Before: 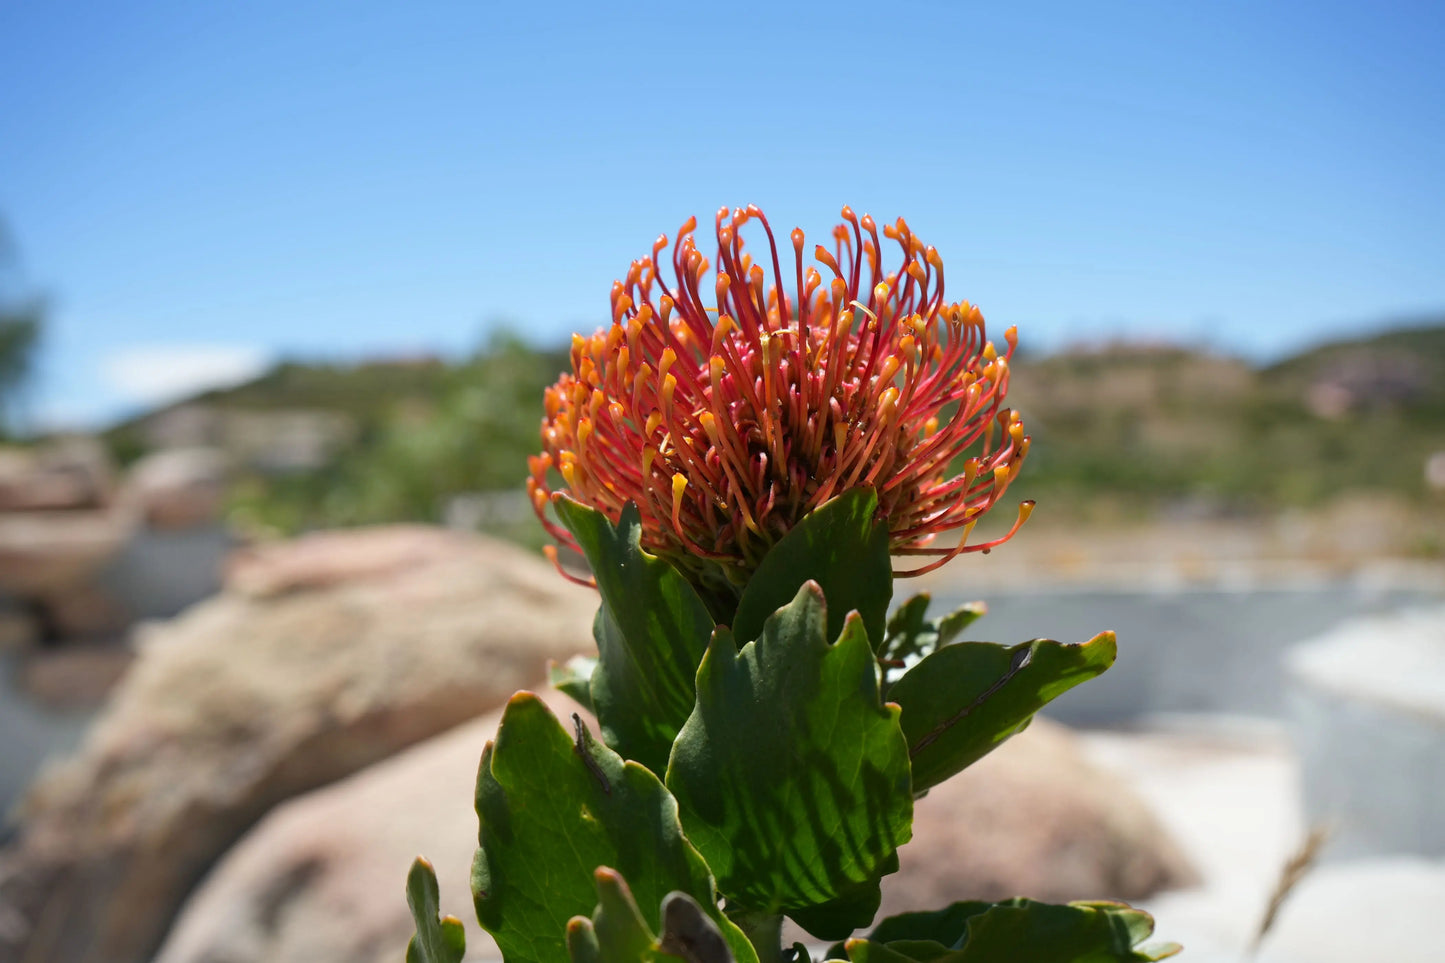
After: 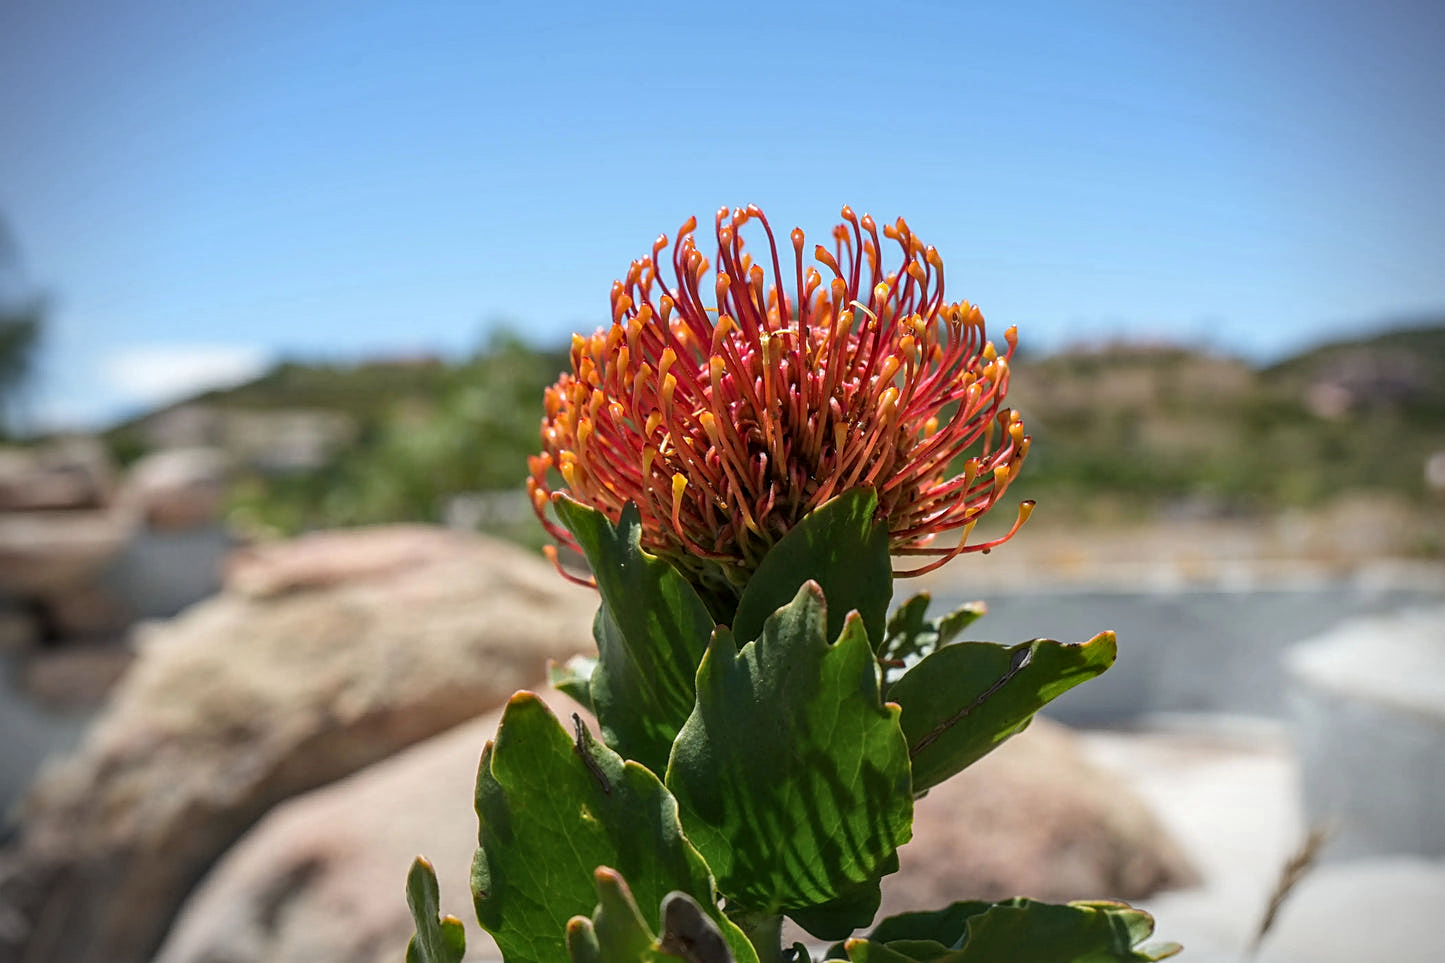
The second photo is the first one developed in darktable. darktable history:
sharpen: radius 1.981
vignetting: on, module defaults
local contrast: highlights 5%, shadows 1%, detail 134%
